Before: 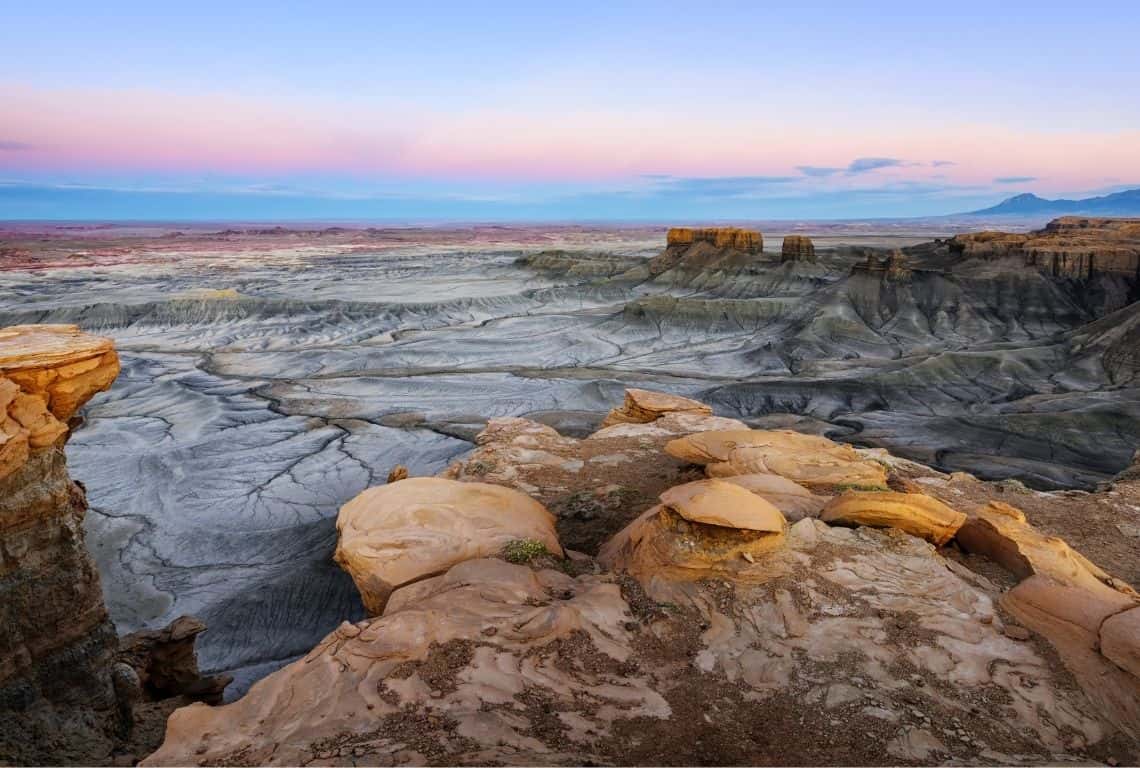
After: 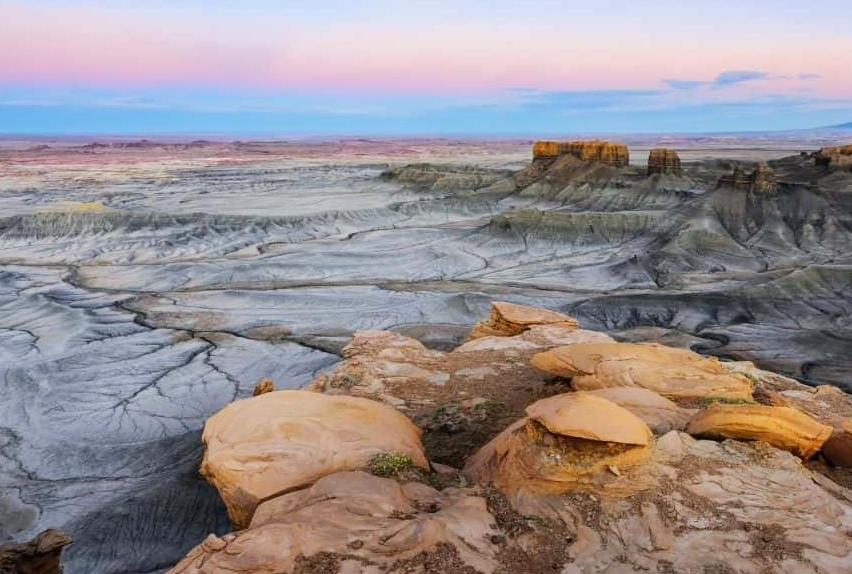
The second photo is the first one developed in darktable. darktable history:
base curve: curves: ch0 [(0, 0) (0.262, 0.32) (0.722, 0.705) (1, 1)]
crop and rotate: left 11.831%, top 11.346%, right 13.429%, bottom 13.899%
